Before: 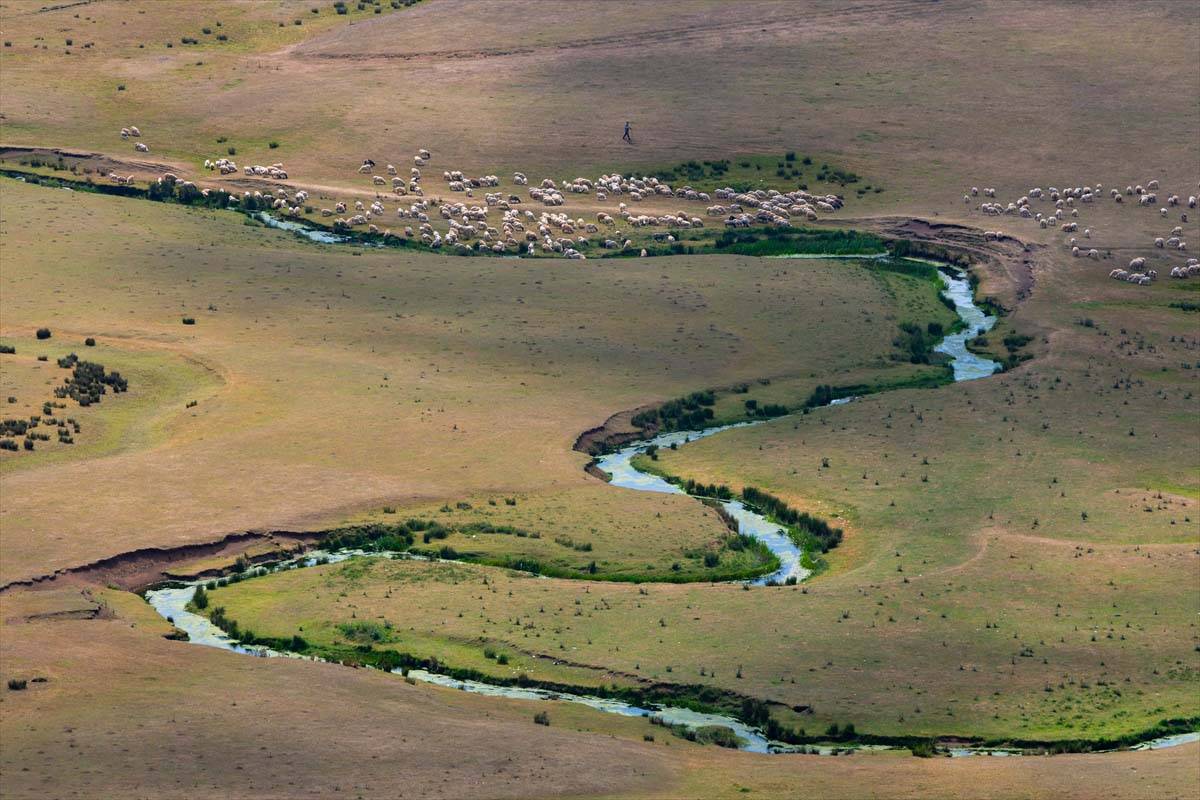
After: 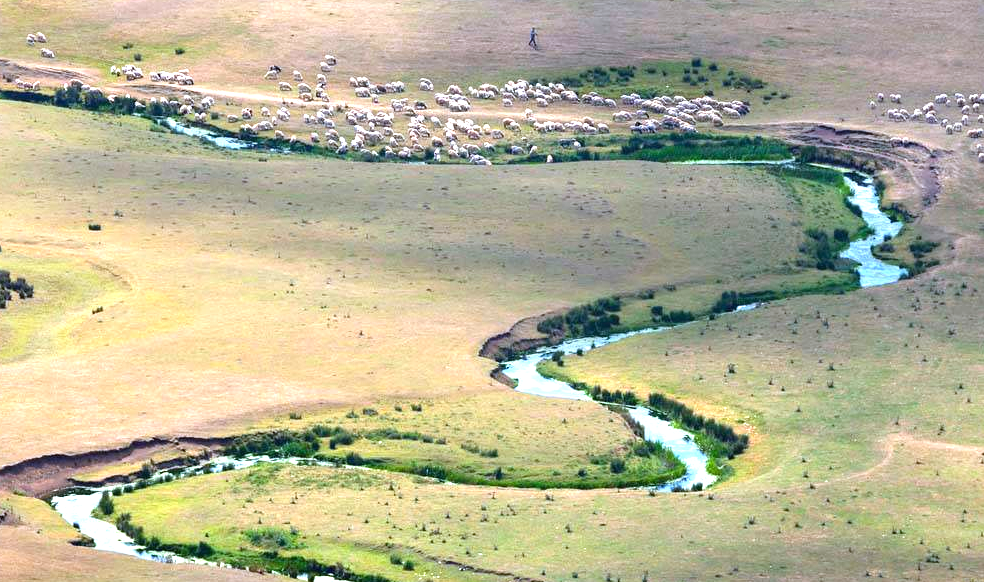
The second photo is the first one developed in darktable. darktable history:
crop: left 7.856%, top 11.836%, right 10.12%, bottom 15.387%
exposure: black level correction 0, exposure 1.379 EV, compensate exposure bias true, compensate highlight preservation false
white balance: red 0.954, blue 1.079
